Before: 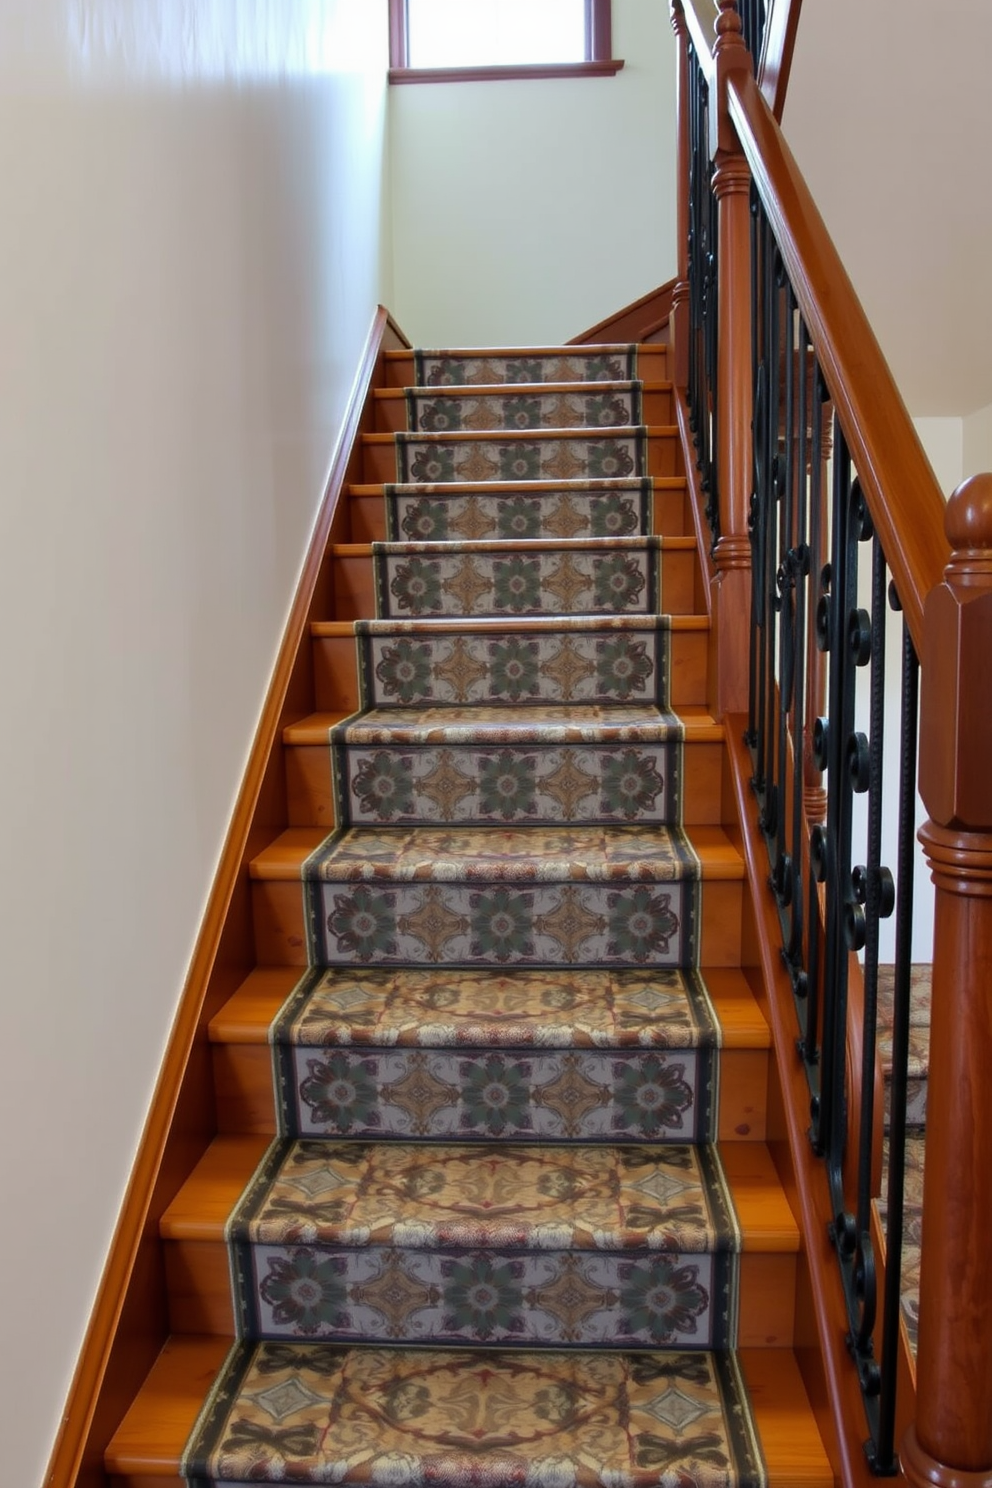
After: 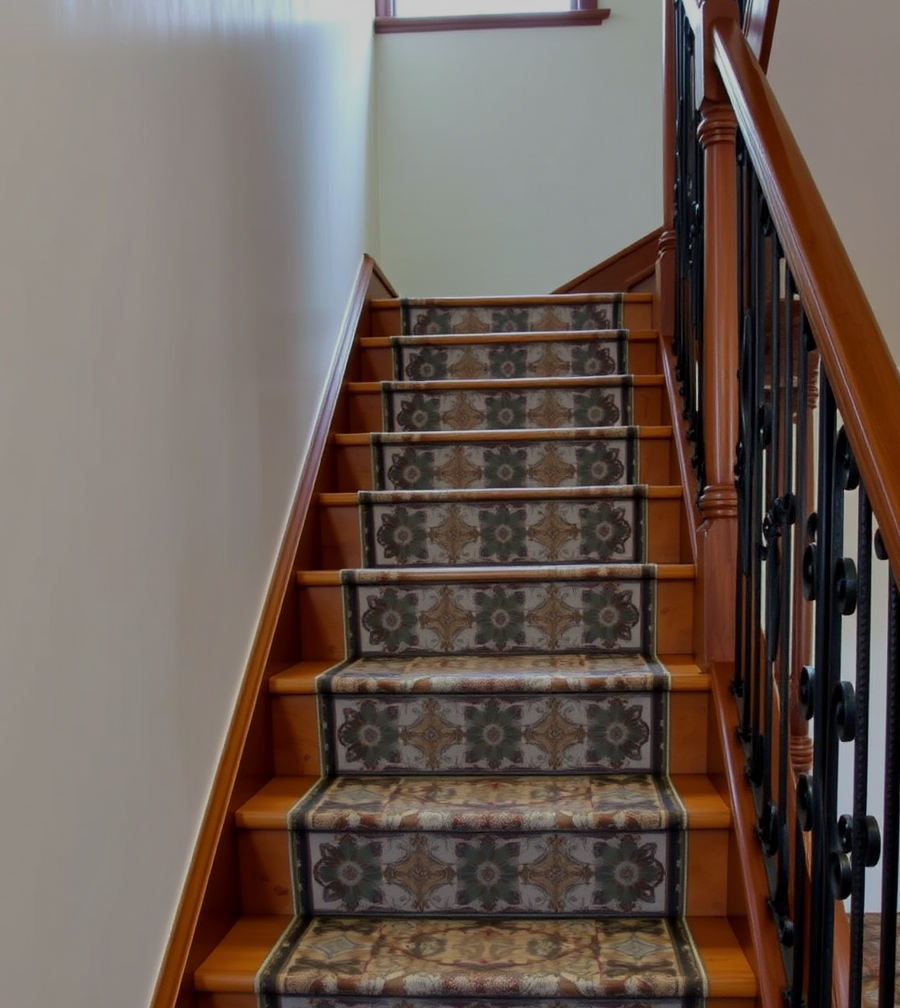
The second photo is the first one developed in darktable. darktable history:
crop: left 1.509%, top 3.452%, right 7.696%, bottom 28.452%
exposure: black level correction 0, exposure -0.766 EV, compensate highlight preservation false
local contrast: mode bilateral grid, contrast 20, coarseness 50, detail 120%, midtone range 0.2
